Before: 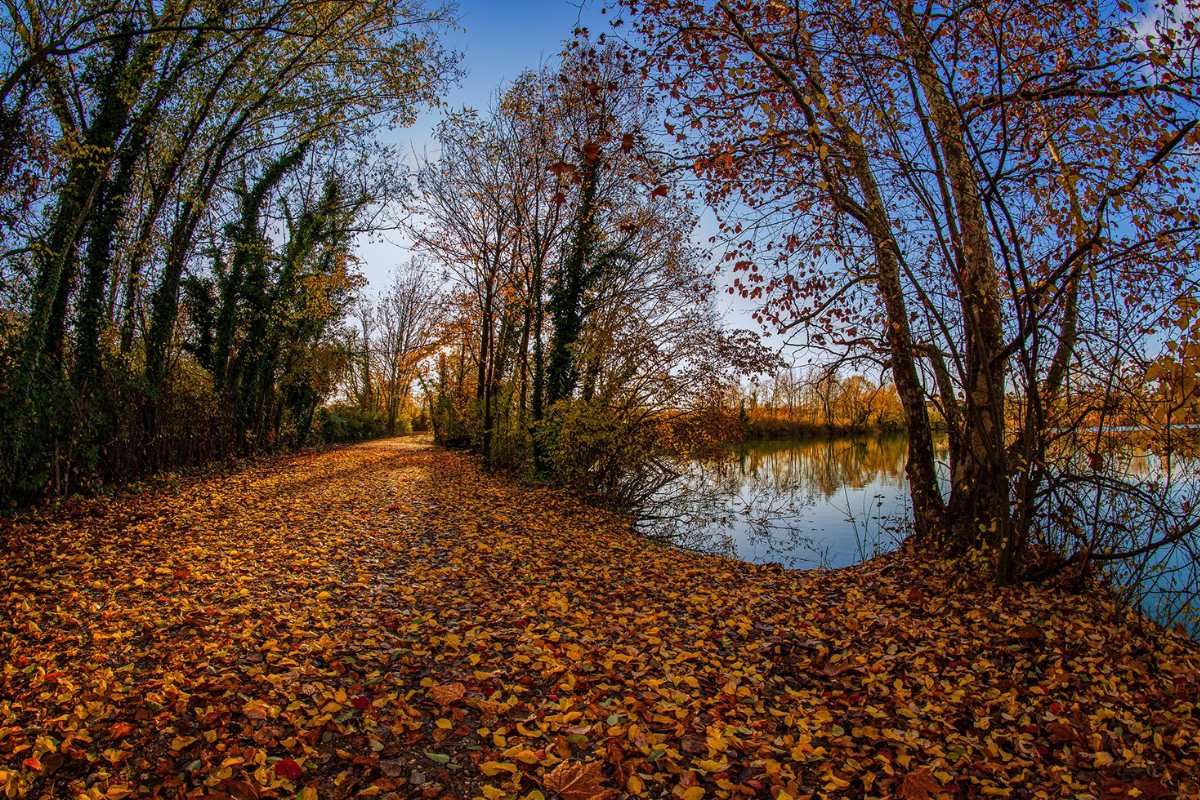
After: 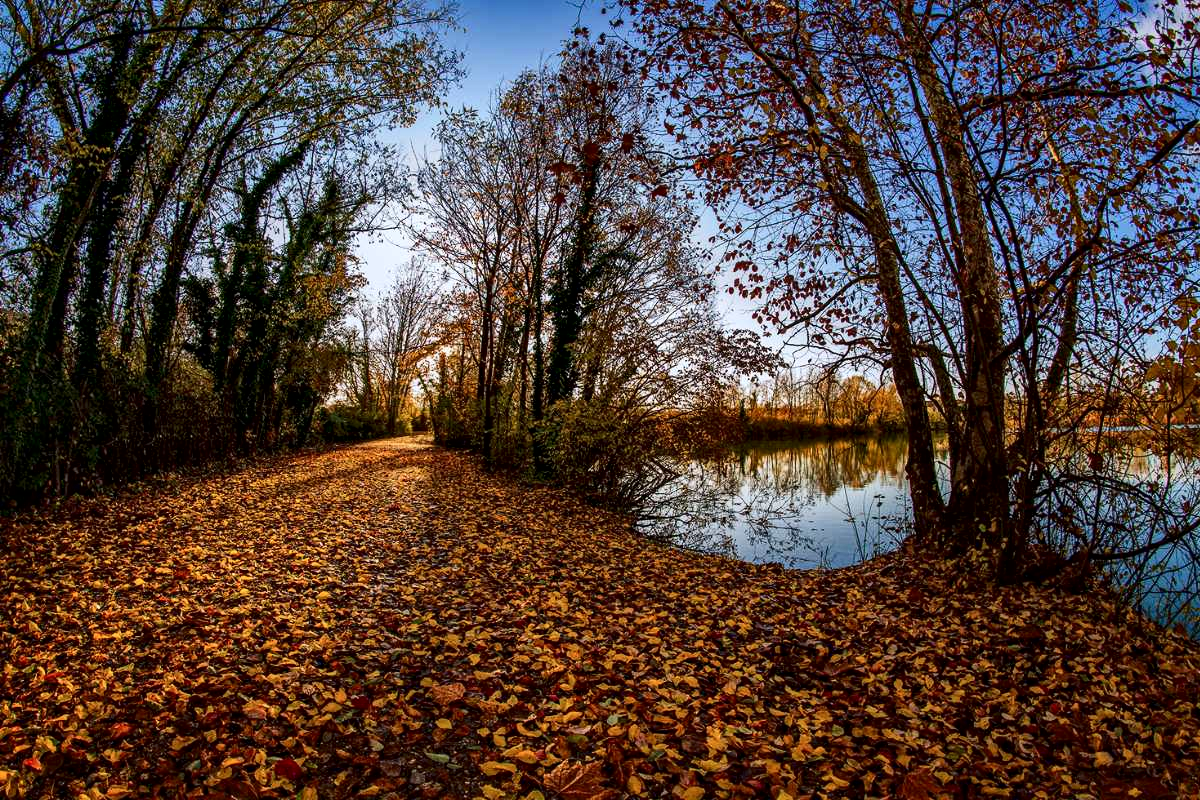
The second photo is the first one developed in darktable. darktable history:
contrast brightness saturation: contrast 0.223
local contrast: mode bilateral grid, contrast 20, coarseness 50, detail 150%, midtone range 0.2
